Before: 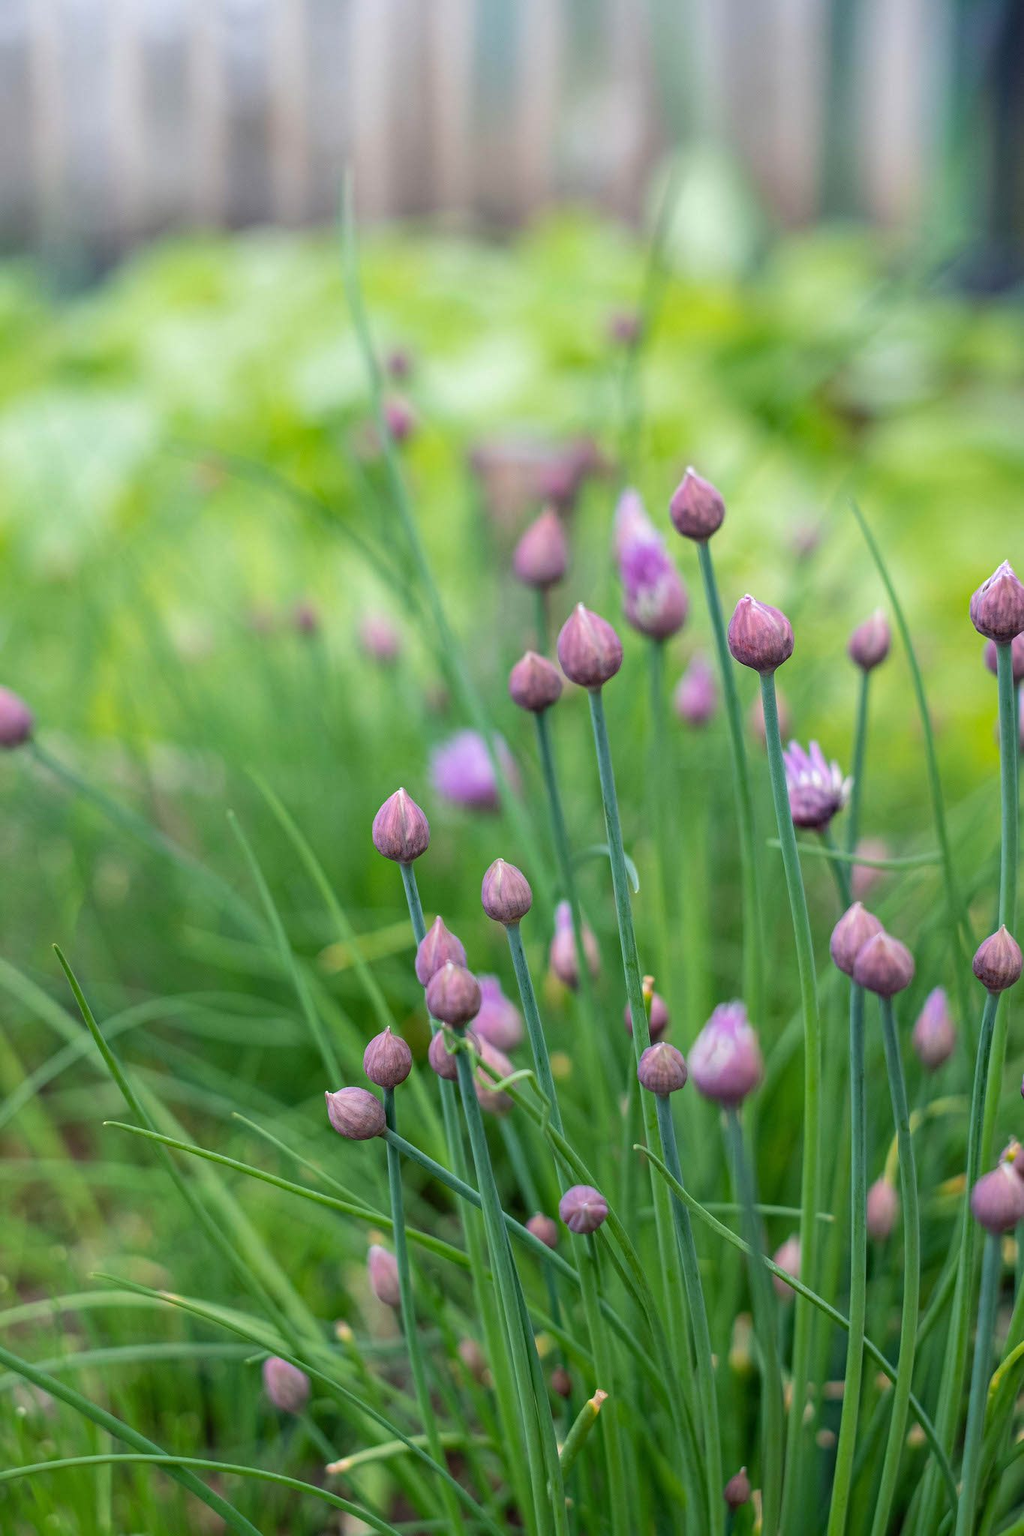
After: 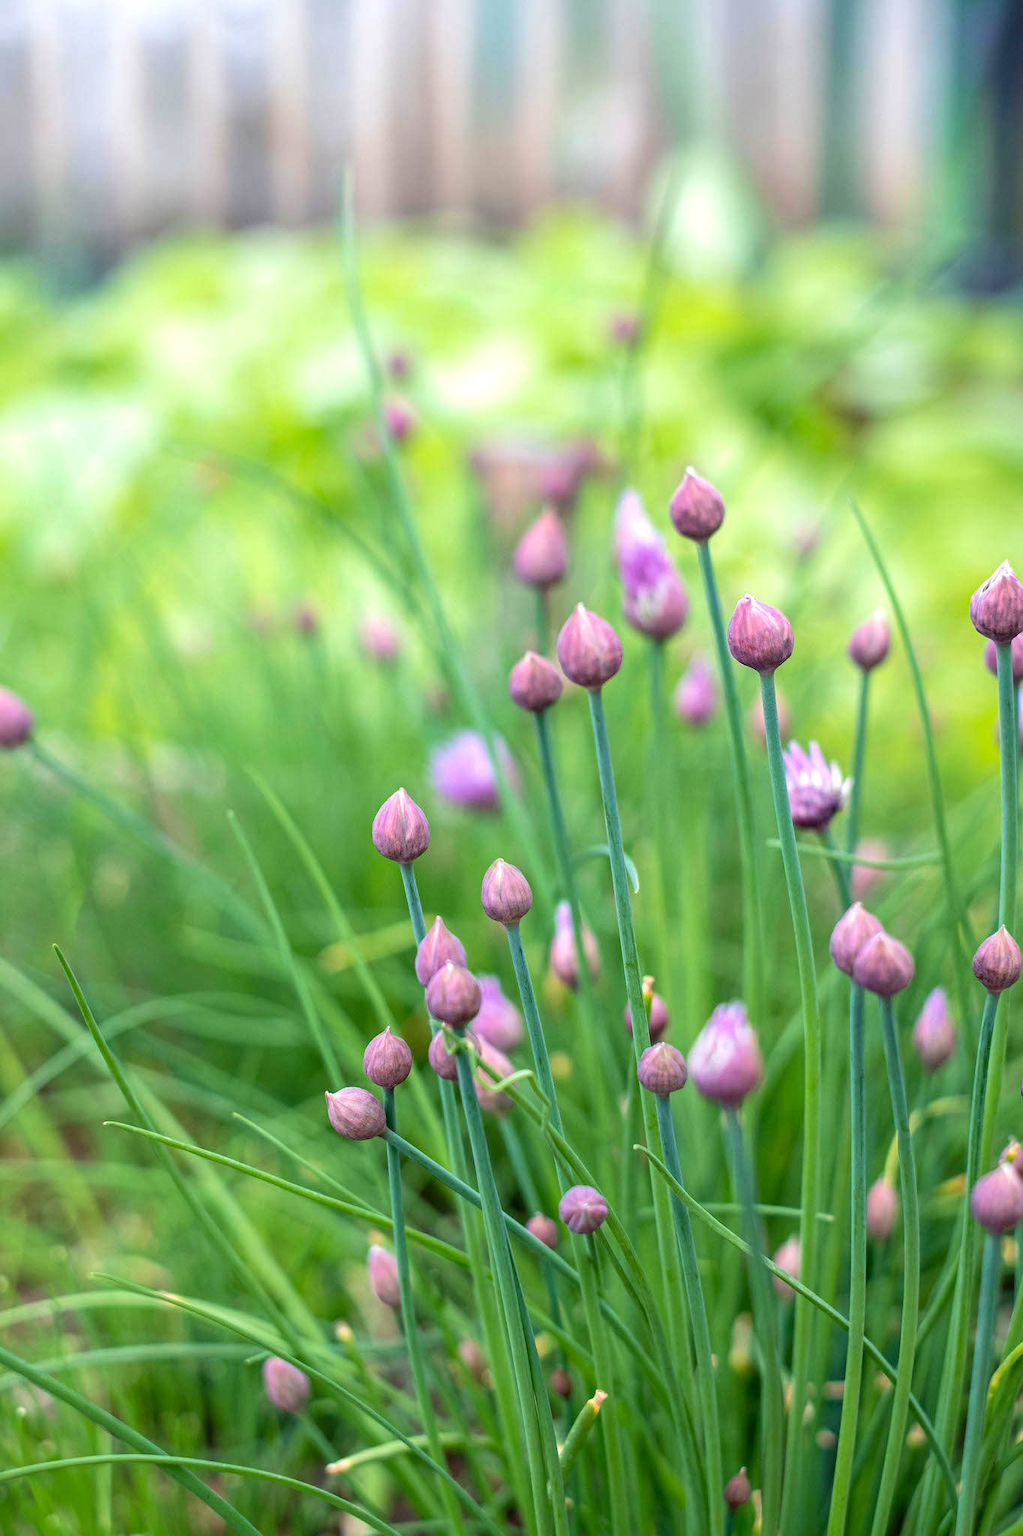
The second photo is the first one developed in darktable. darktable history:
exposure: black level correction 0.001, exposure 0.499 EV, compensate exposure bias true, compensate highlight preservation false
tone equalizer: smoothing diameter 2%, edges refinement/feathering 24.61, mask exposure compensation -1.57 EV, filter diffusion 5
velvia: strength 14.8%
